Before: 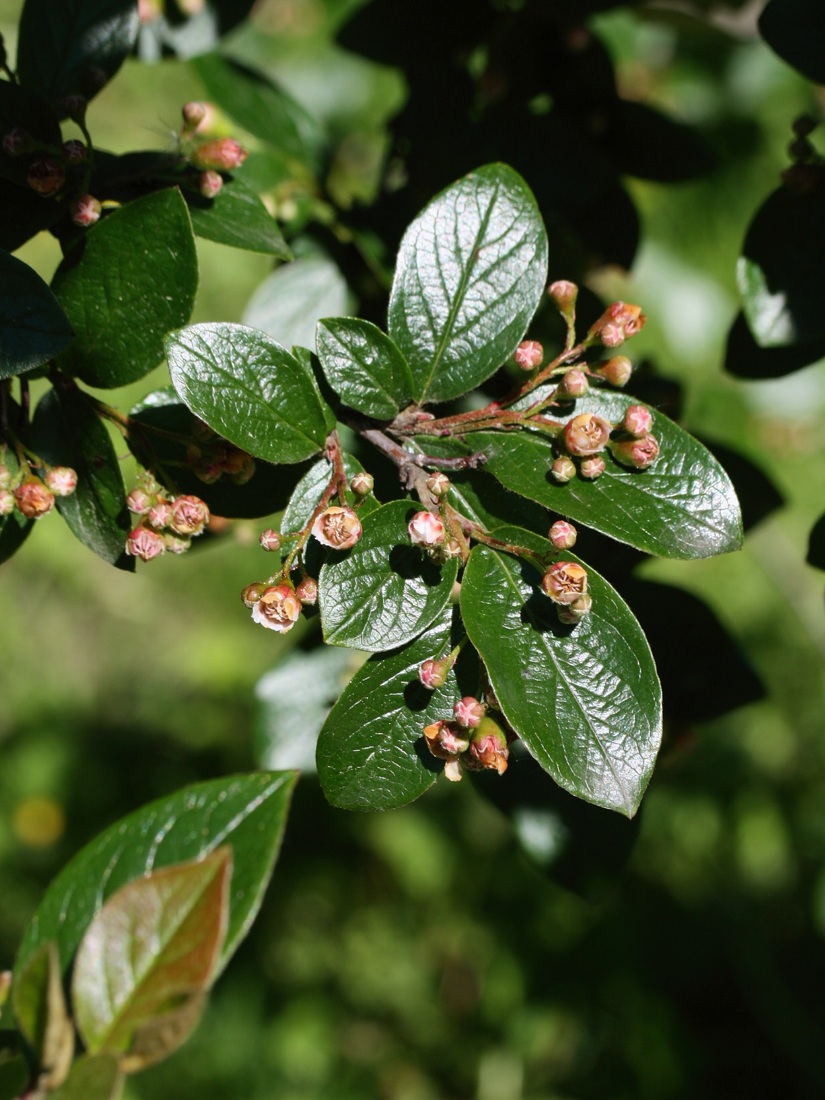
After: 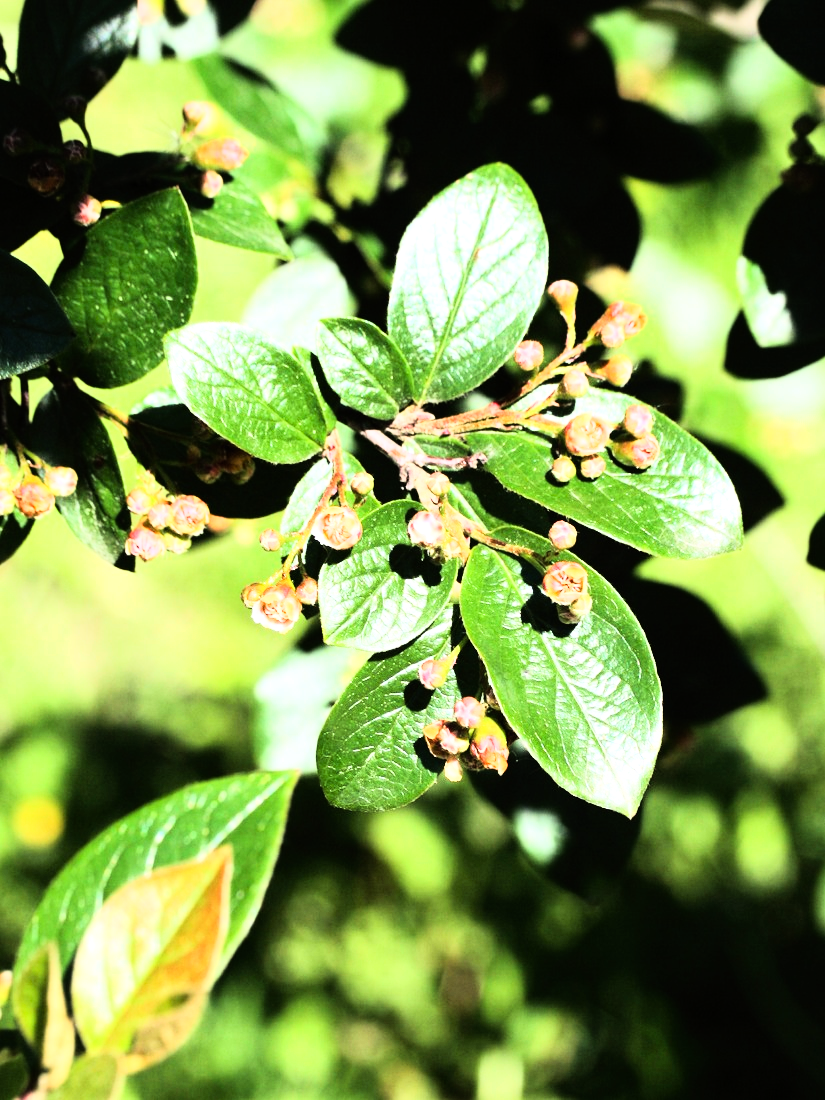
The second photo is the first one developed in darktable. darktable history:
exposure: exposure 1.16 EV, compensate exposure bias true, compensate highlight preservation false
rgb curve: curves: ch0 [(0, 0) (0.21, 0.15) (0.24, 0.21) (0.5, 0.75) (0.75, 0.96) (0.89, 0.99) (1, 1)]; ch1 [(0, 0.02) (0.21, 0.13) (0.25, 0.2) (0.5, 0.67) (0.75, 0.9) (0.89, 0.97) (1, 1)]; ch2 [(0, 0.02) (0.21, 0.13) (0.25, 0.2) (0.5, 0.67) (0.75, 0.9) (0.89, 0.97) (1, 1)], compensate middle gray true
